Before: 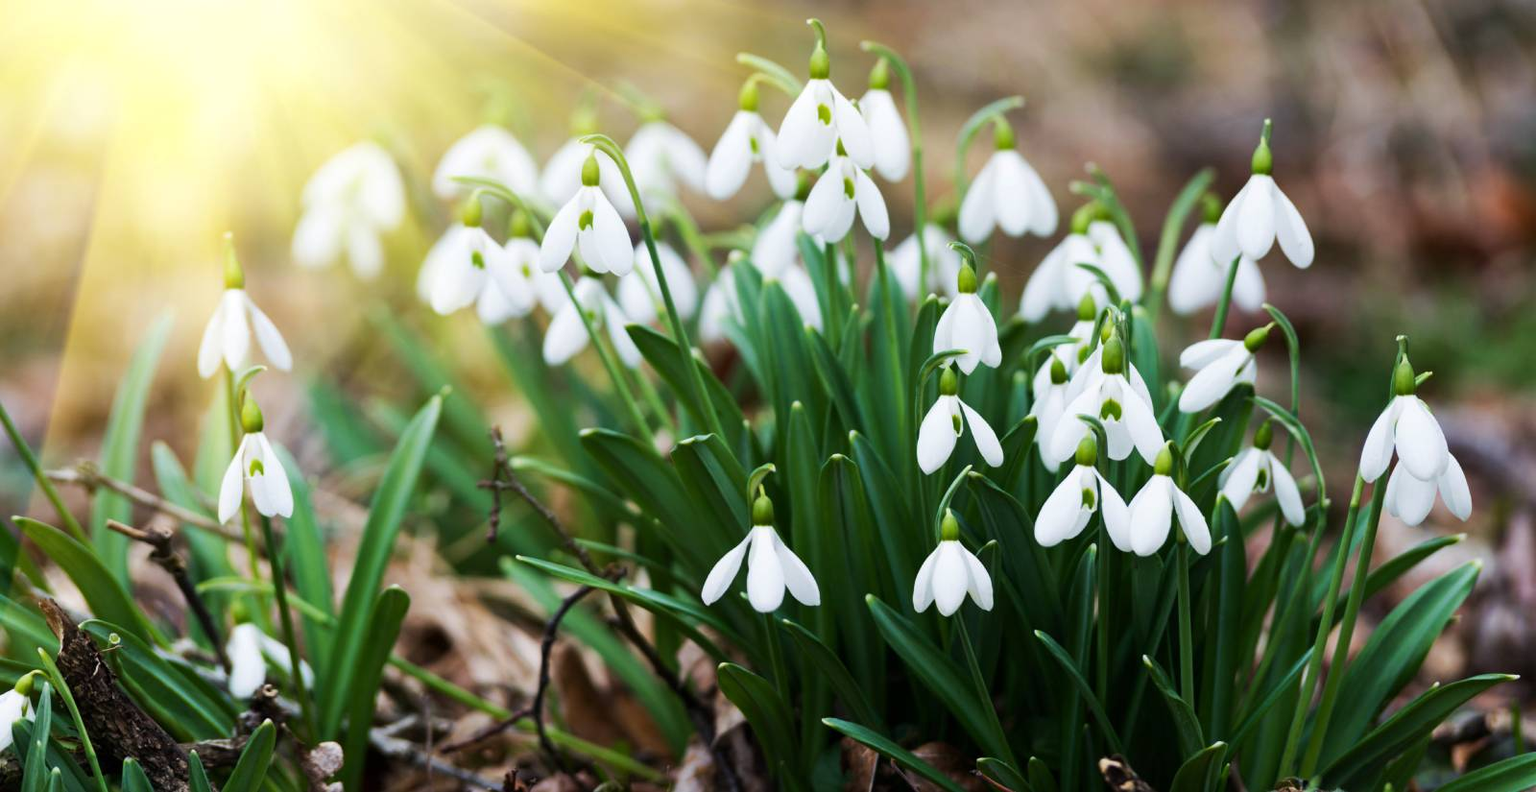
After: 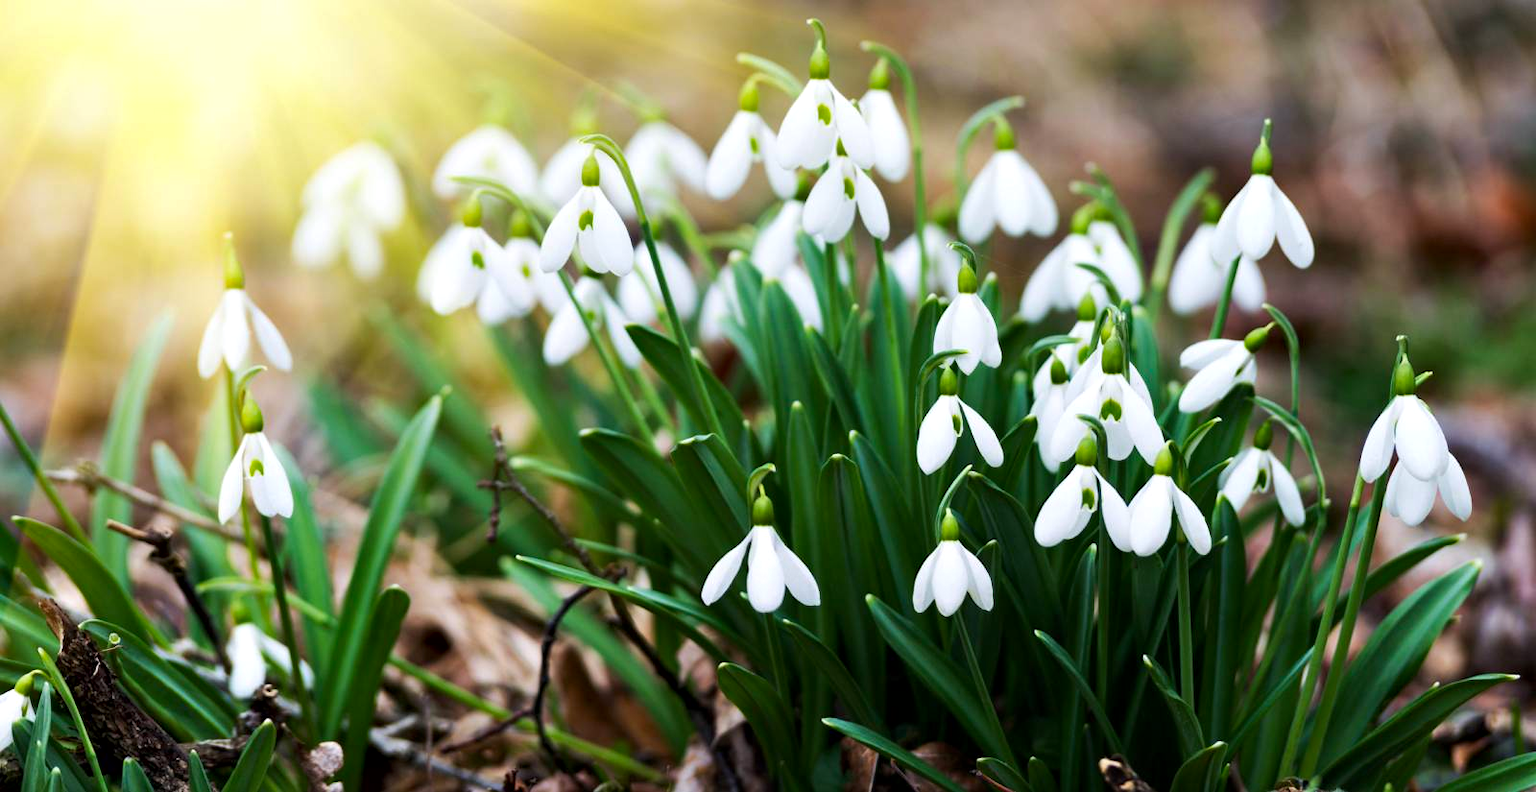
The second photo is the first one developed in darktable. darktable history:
contrast equalizer: octaves 7, y [[0.6 ×6], [0.55 ×6], [0 ×6], [0 ×6], [0 ×6]], mix 0.317
contrast brightness saturation: saturation 0.125
